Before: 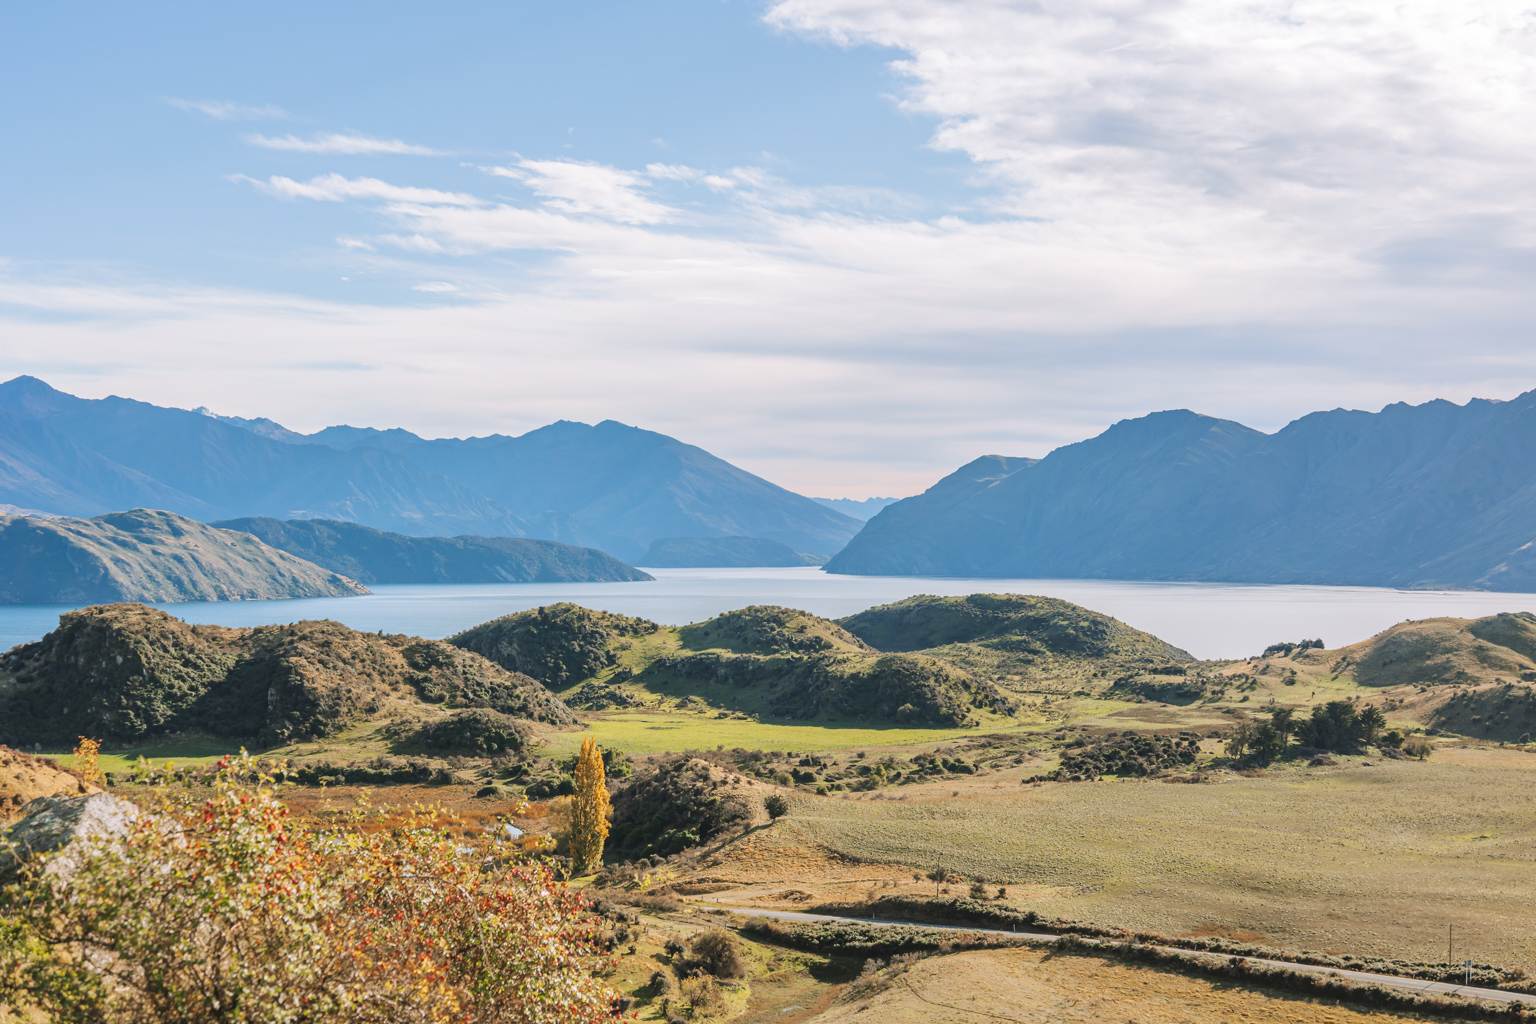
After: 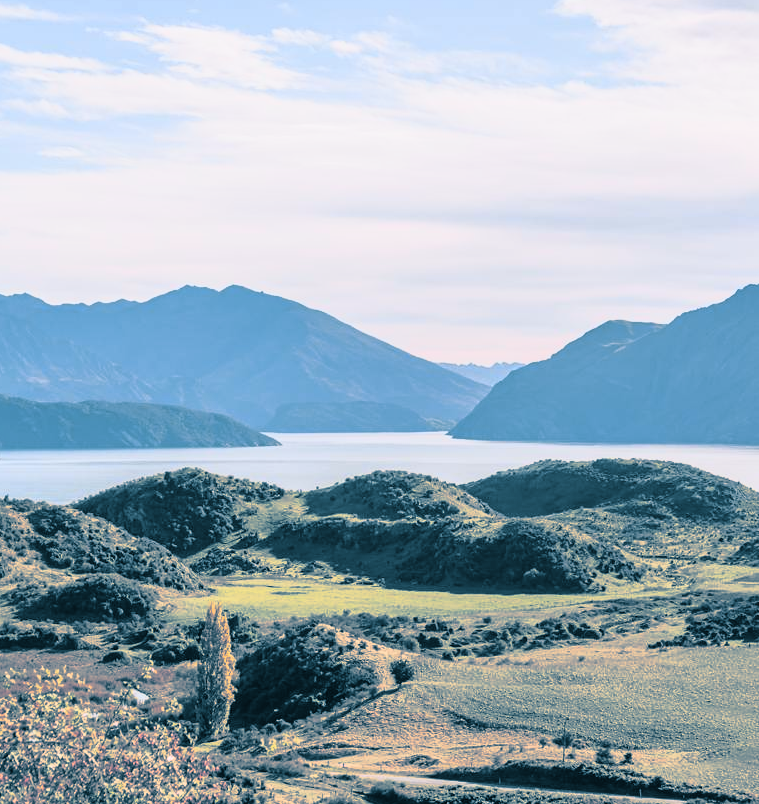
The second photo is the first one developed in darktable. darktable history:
crop and rotate: angle 0.02°, left 24.353%, top 13.219%, right 26.156%, bottom 8.224%
tone curve: curves: ch0 [(0, 0) (0.105, 0.068) (0.195, 0.162) (0.283, 0.283) (0.384, 0.404) (0.485, 0.531) (0.638, 0.681) (0.795, 0.879) (1, 0.977)]; ch1 [(0, 0) (0.161, 0.092) (0.35, 0.33) (0.379, 0.401) (0.456, 0.469) (0.498, 0.503) (0.531, 0.537) (0.596, 0.621) (0.635, 0.671) (1, 1)]; ch2 [(0, 0) (0.371, 0.362) (0.437, 0.437) (0.483, 0.484) (0.53, 0.515) (0.56, 0.58) (0.622, 0.606) (1, 1)], color space Lab, independent channels, preserve colors none
split-toning: shadows › hue 212.4°, balance -70
